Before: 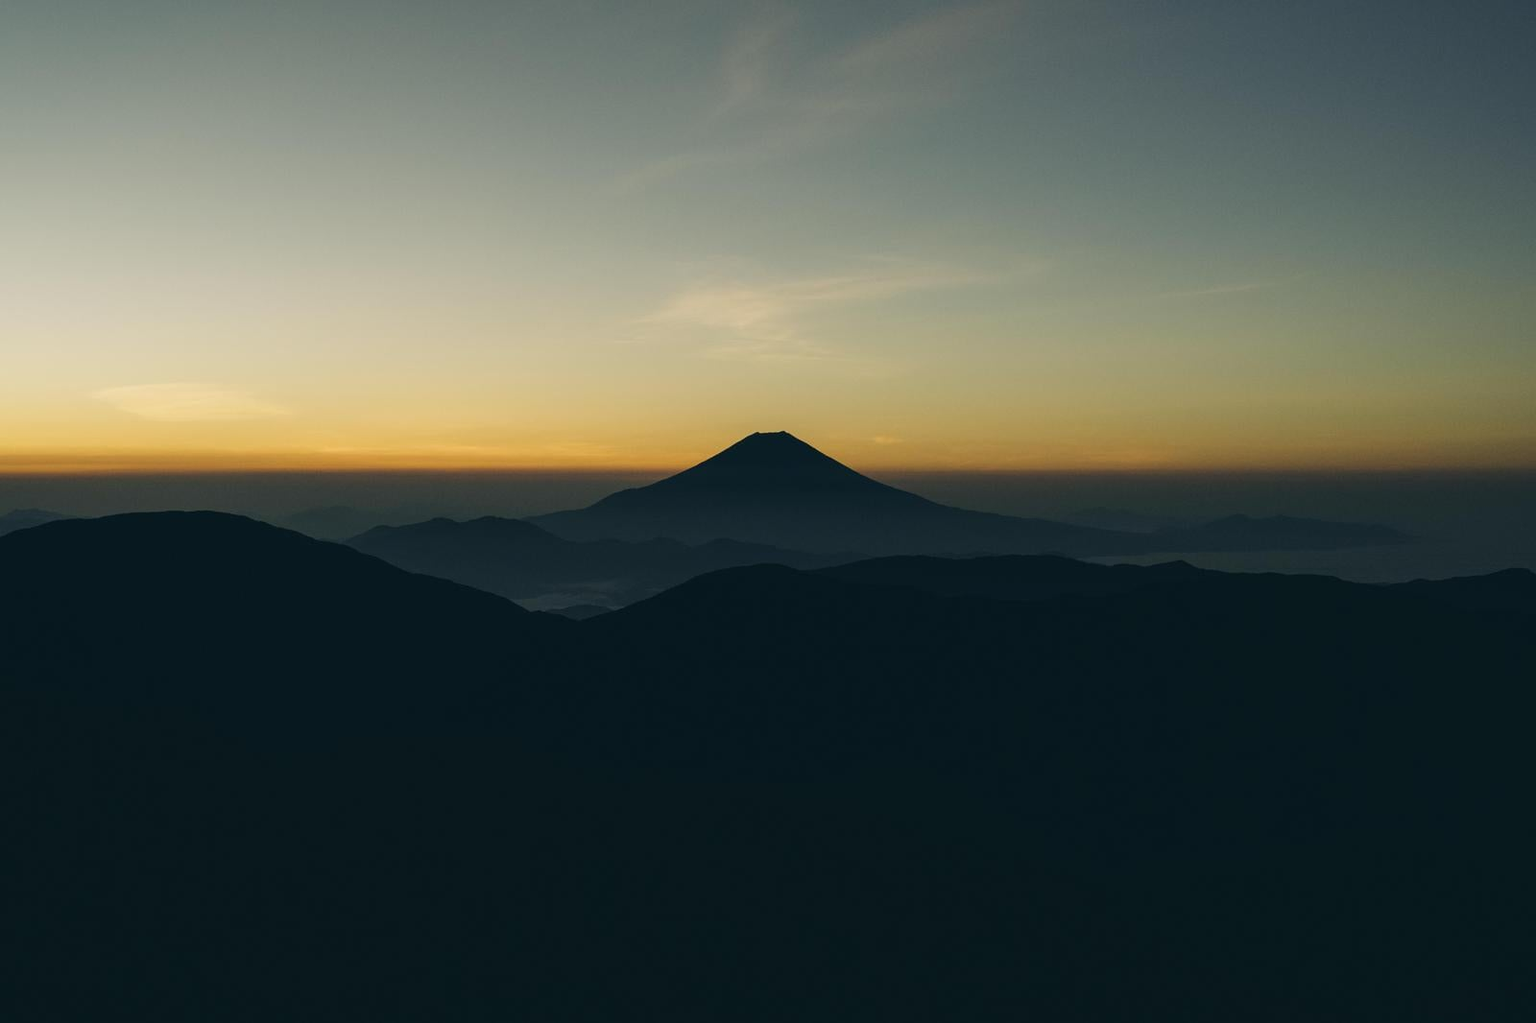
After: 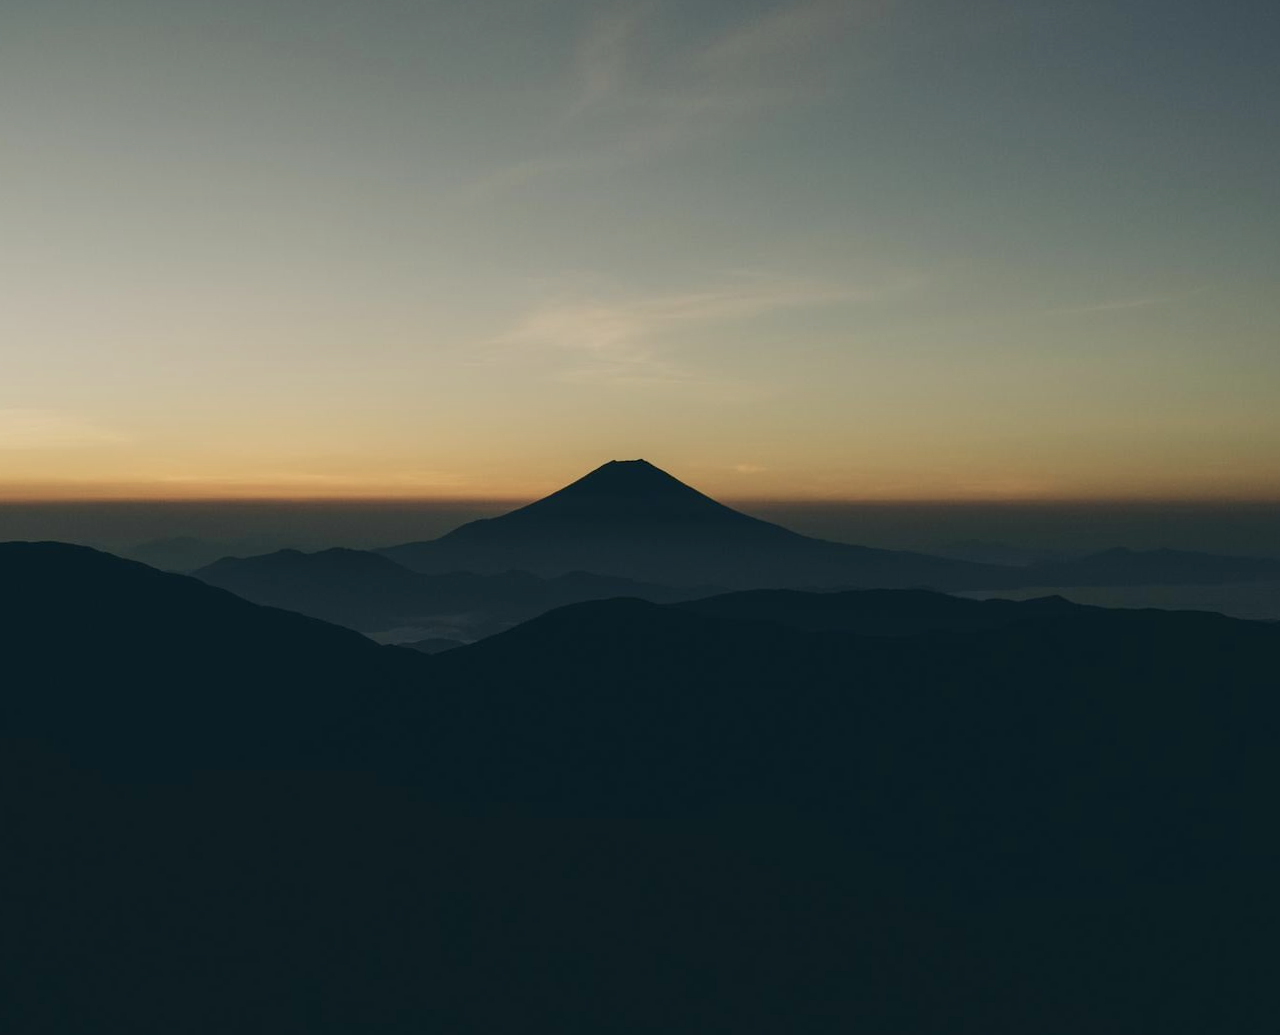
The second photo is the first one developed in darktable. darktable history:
rotate and perspective: rotation 0.074°, lens shift (vertical) 0.096, lens shift (horizontal) -0.041, crop left 0.043, crop right 0.952, crop top 0.024, crop bottom 0.979
crop: left 8.026%, right 7.374%
color balance rgb: perceptual saturation grading › global saturation -27.94%, hue shift -2.27°, contrast -21.26%
contrast brightness saturation: contrast 0.15, brightness -0.01, saturation 0.1
